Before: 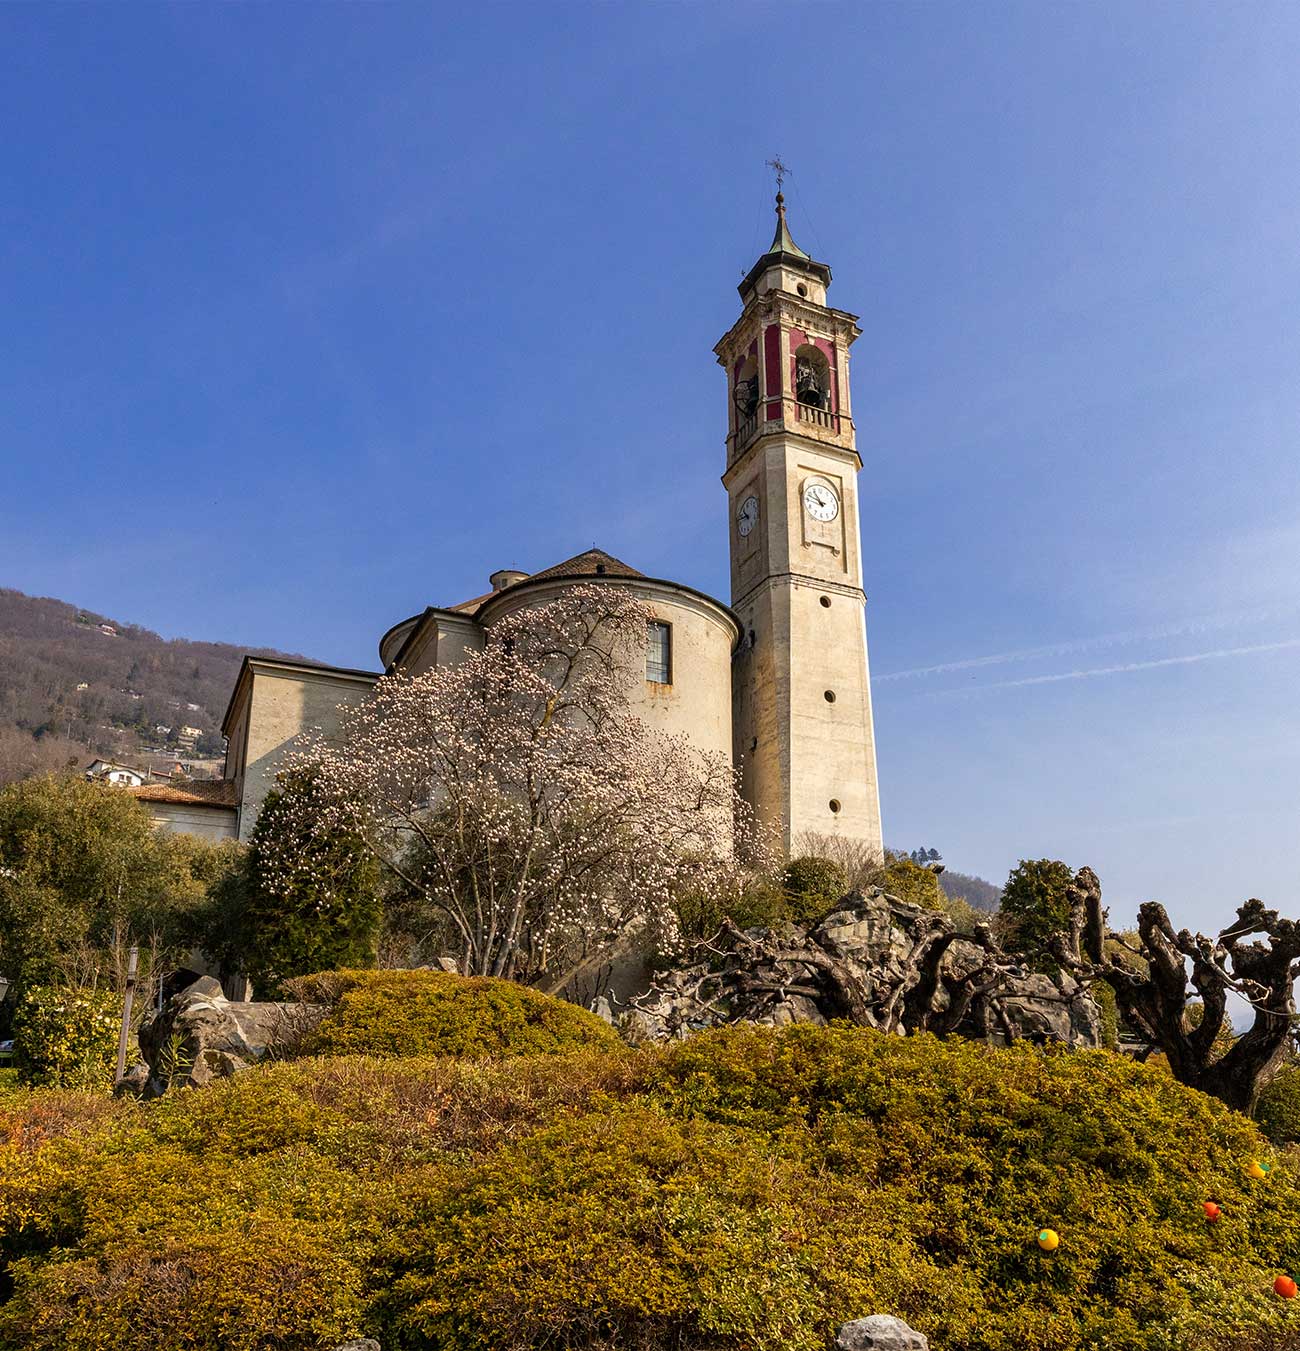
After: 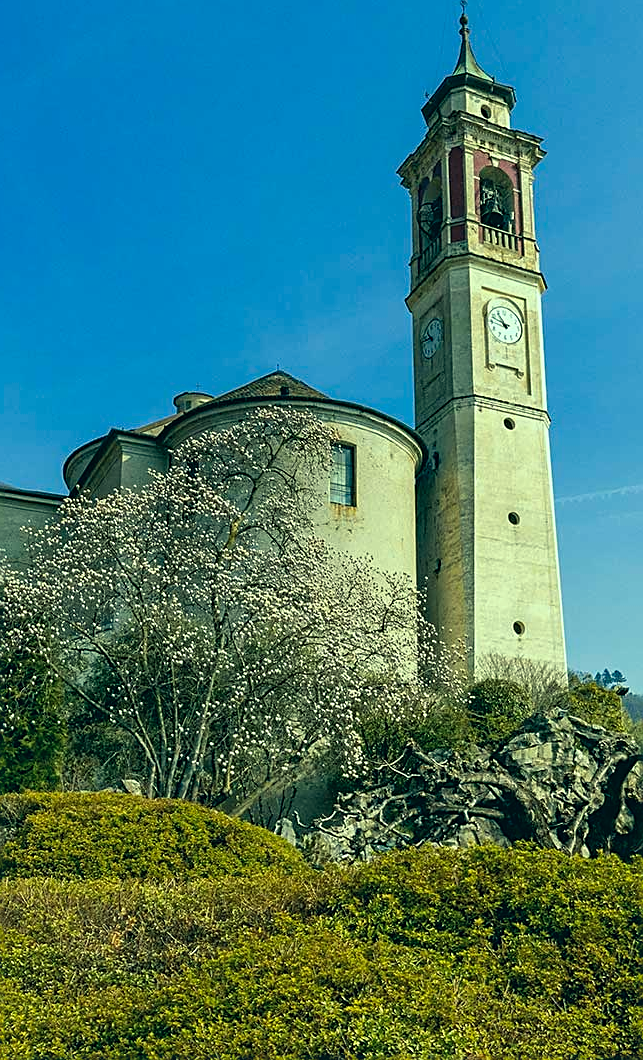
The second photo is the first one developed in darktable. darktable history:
crop and rotate: angle 0.02°, left 24.353%, top 13.219%, right 26.156%, bottom 8.224%
color correction: highlights a* -20.08, highlights b* 9.8, shadows a* -20.4, shadows b* -10.76
sharpen: on, module defaults
